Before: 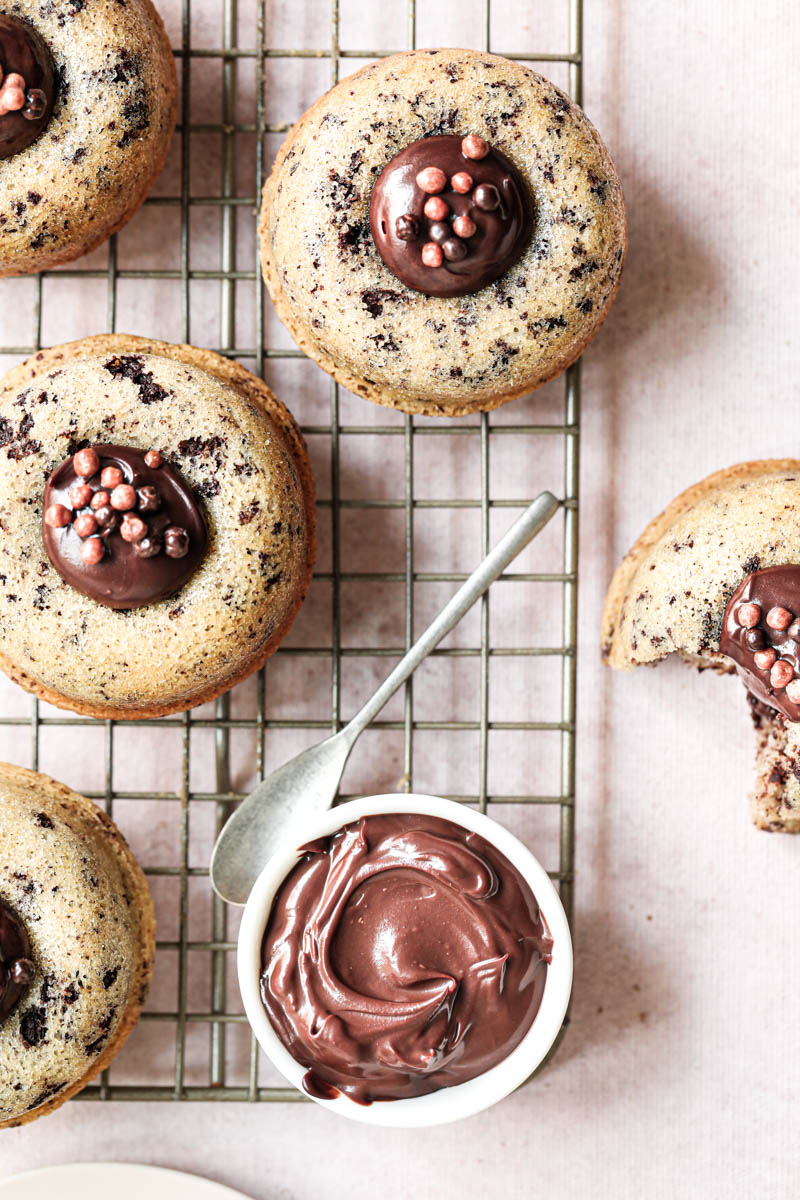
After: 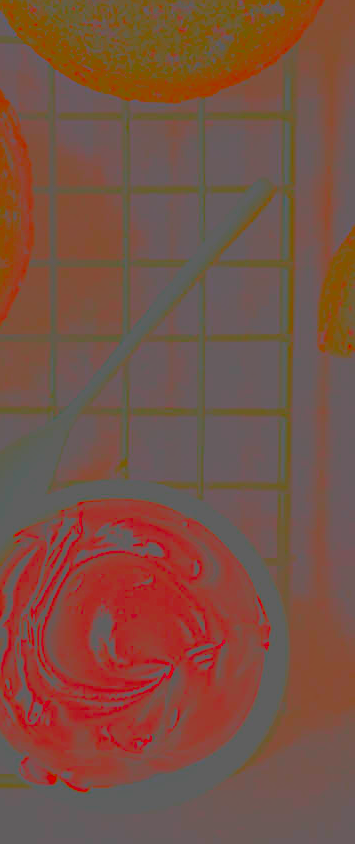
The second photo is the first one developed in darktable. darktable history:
tone equalizer: -8 EV -0.417 EV, -7 EV -0.389 EV, -6 EV -0.333 EV, -5 EV -0.222 EV, -3 EV 0.222 EV, -2 EV 0.333 EV, -1 EV 0.389 EV, +0 EV 0.417 EV, edges refinement/feathering 500, mask exposure compensation -1.57 EV, preserve details no
local contrast: on, module defaults
crop: left 35.432%, top 26.233%, right 20.145%, bottom 3.432%
contrast brightness saturation: contrast -0.99, brightness -0.17, saturation 0.75
sharpen: radius 2.584, amount 0.688
